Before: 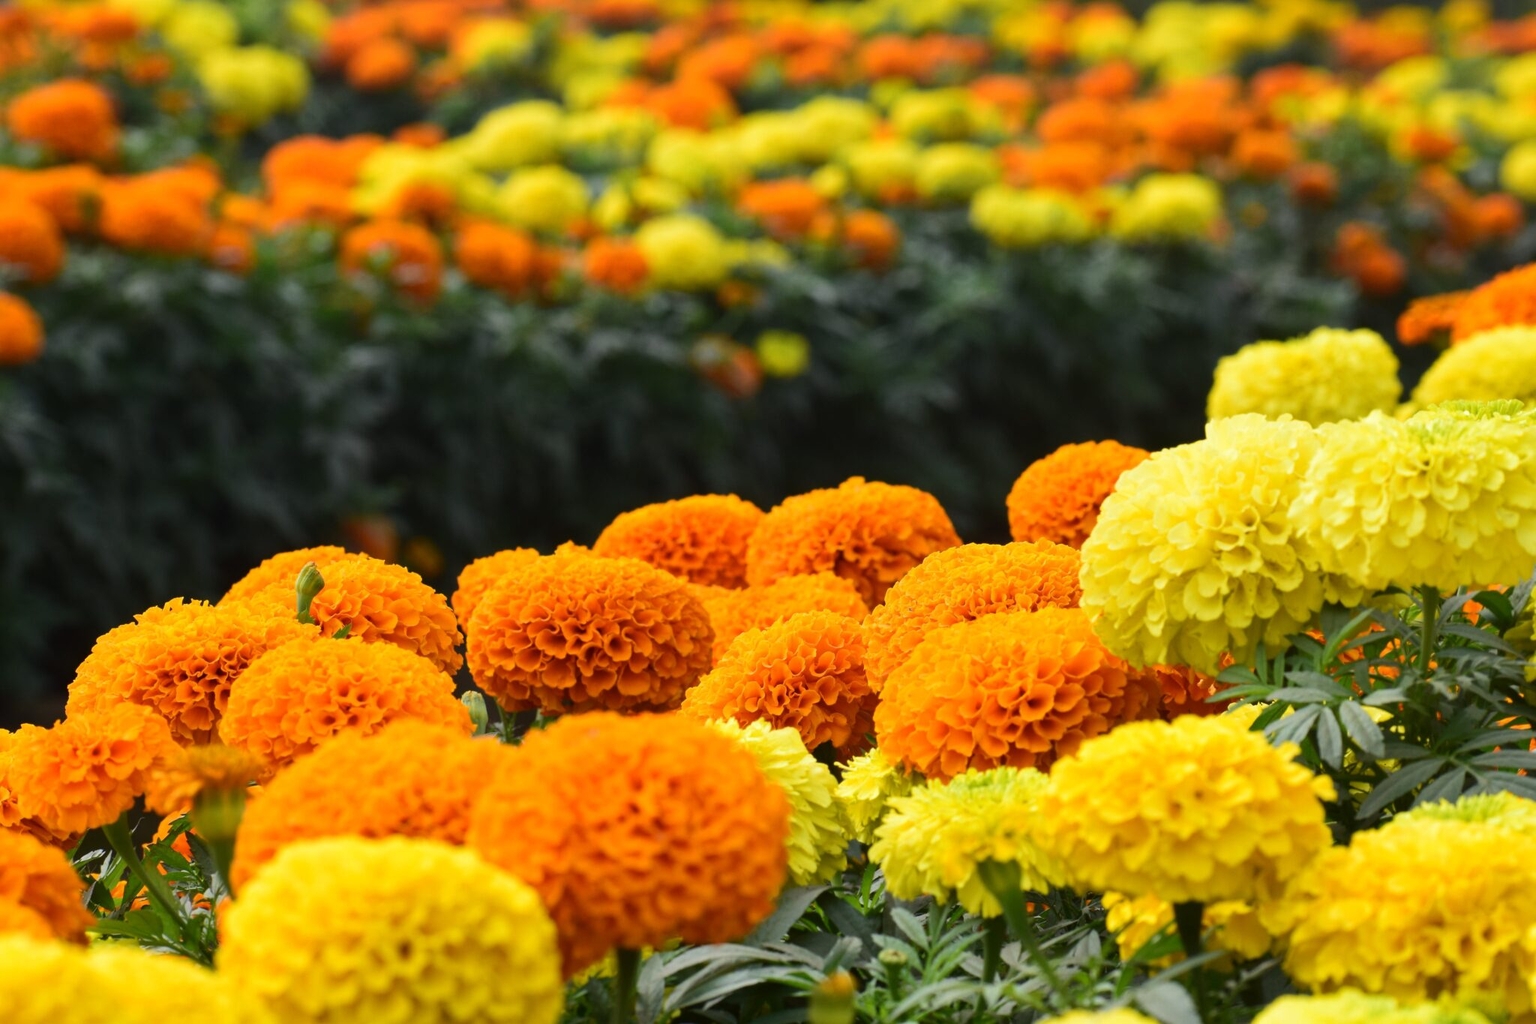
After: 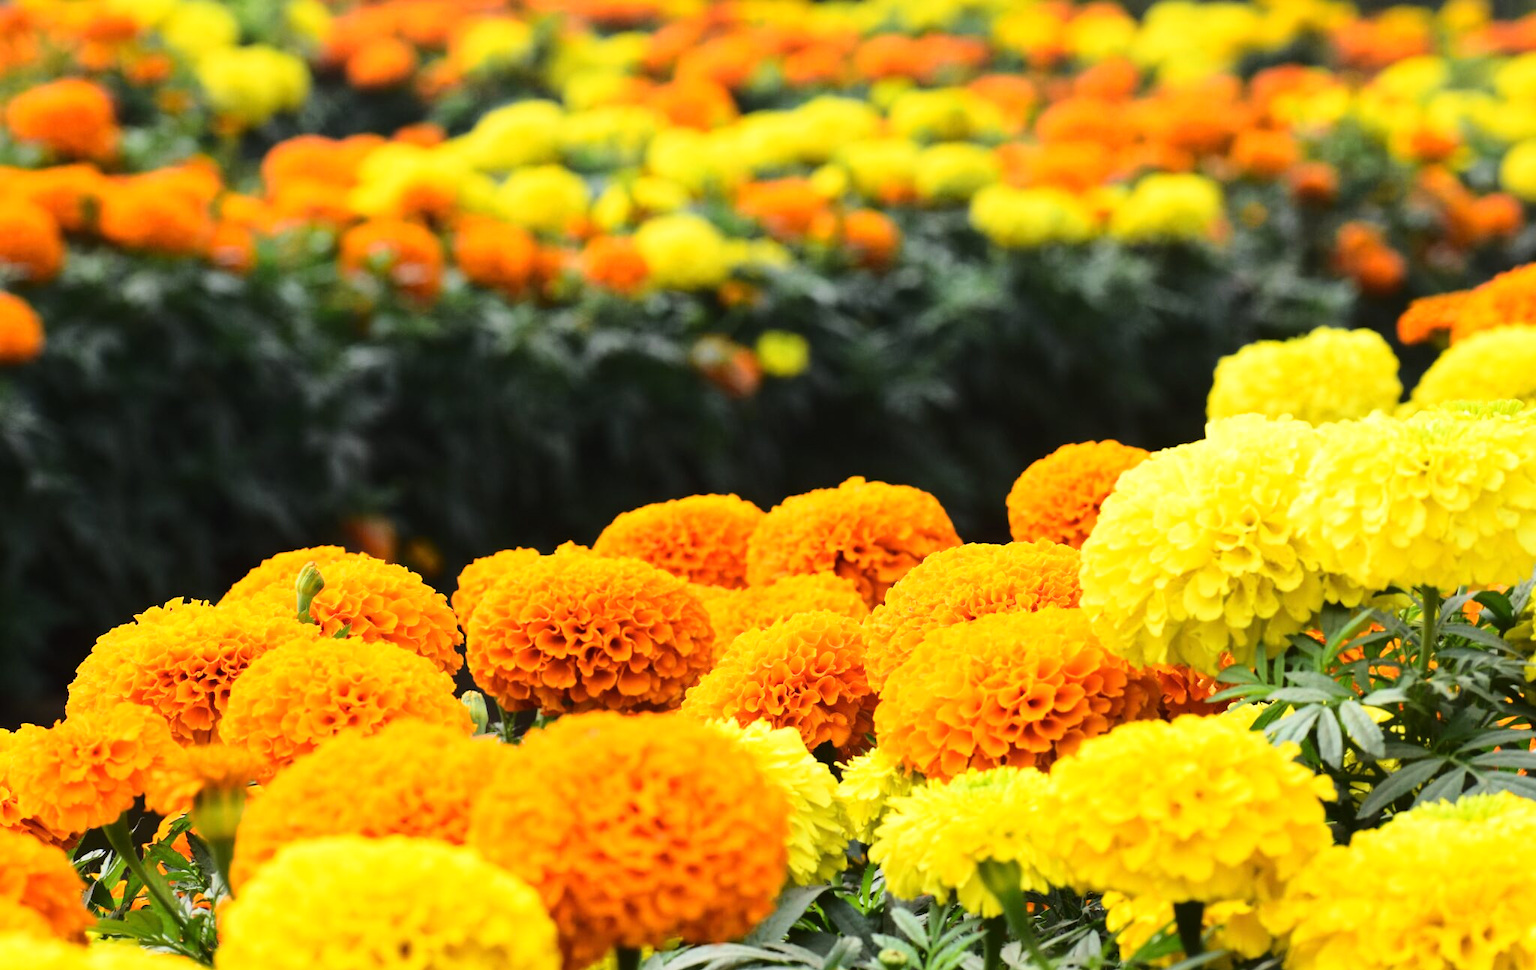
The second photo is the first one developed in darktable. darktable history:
base curve: curves: ch0 [(0, 0) (0.028, 0.03) (0.121, 0.232) (0.46, 0.748) (0.859, 0.968) (1, 1)]
crop and rotate: top 0.01%, bottom 5.188%
